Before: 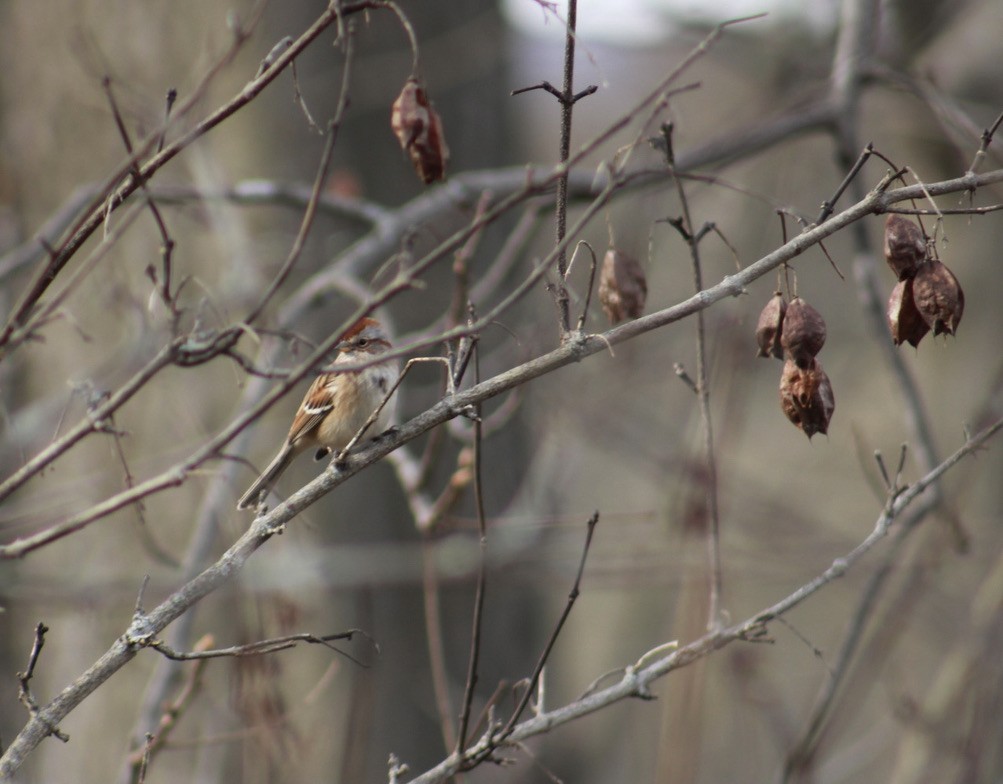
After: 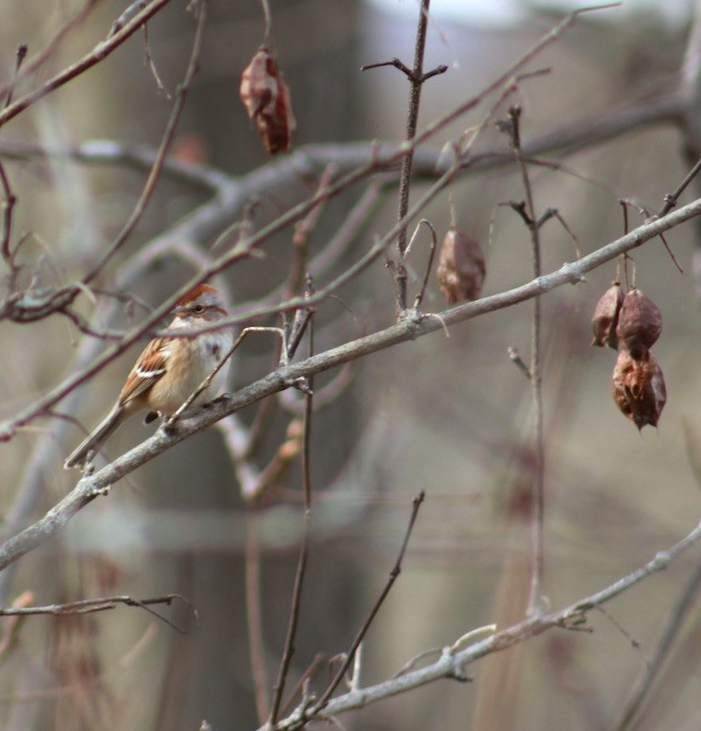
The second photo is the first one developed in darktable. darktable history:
exposure: black level correction 0, exposure 0.3 EV, compensate highlight preservation false
color correction: highlights a* -3.28, highlights b* -6.24, shadows a* 3.1, shadows b* 5.19
crop and rotate: angle -3.27°, left 14.277%, top 0.028%, right 10.766%, bottom 0.028%
